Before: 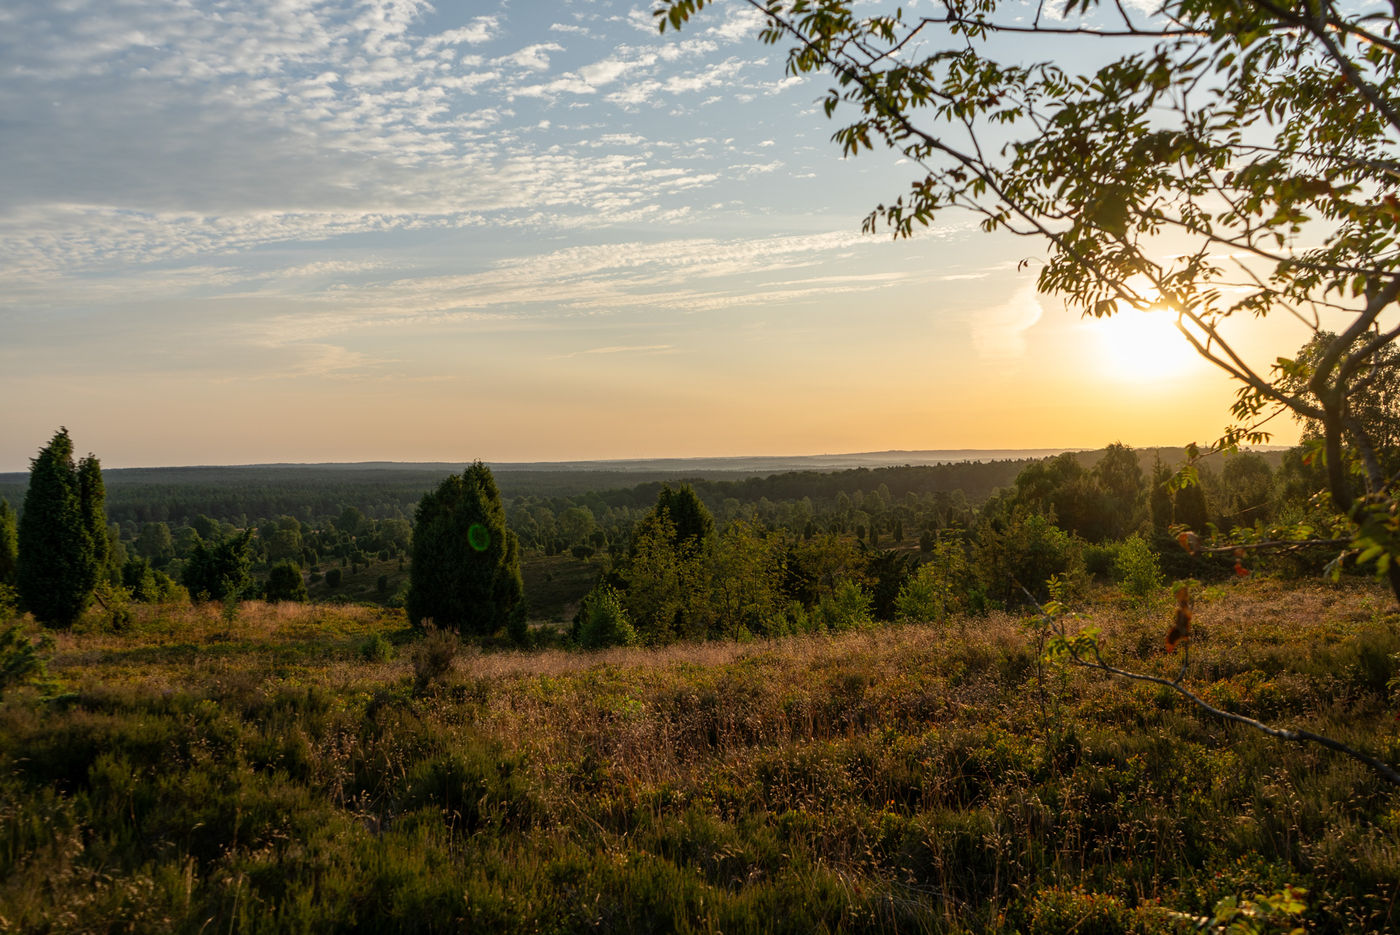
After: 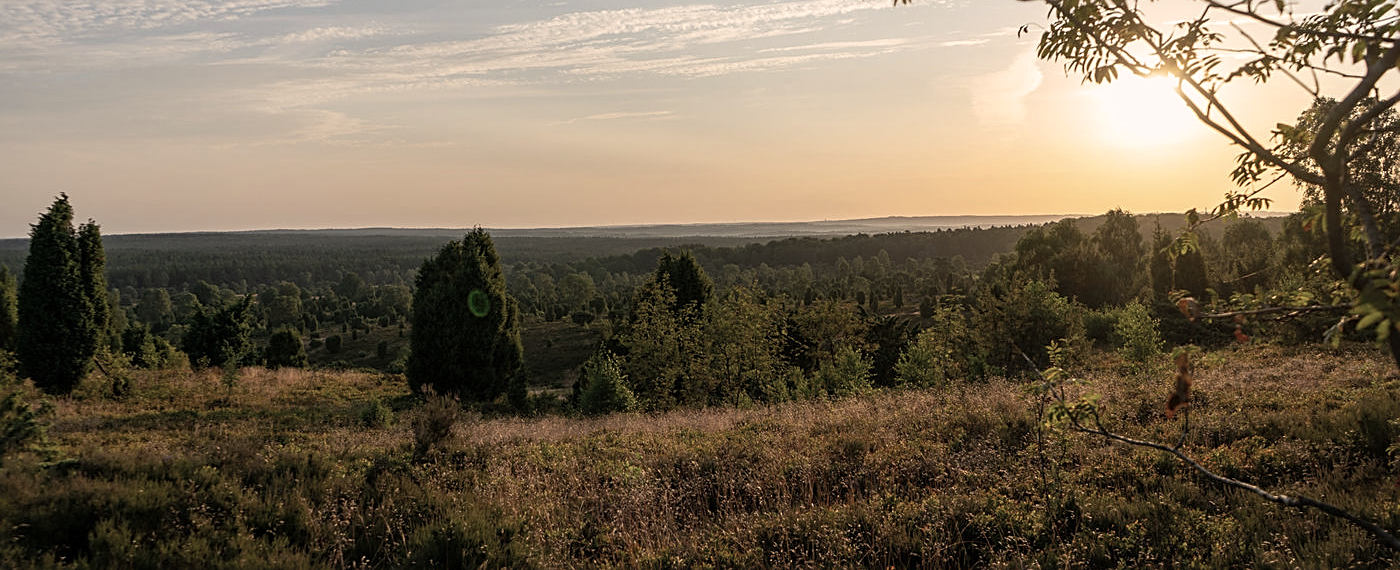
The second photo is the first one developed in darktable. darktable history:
sharpen: on, module defaults
crop and rotate: top 25.04%, bottom 13.936%
color correction: highlights a* 5.54, highlights b* 5.24, saturation 0.626
